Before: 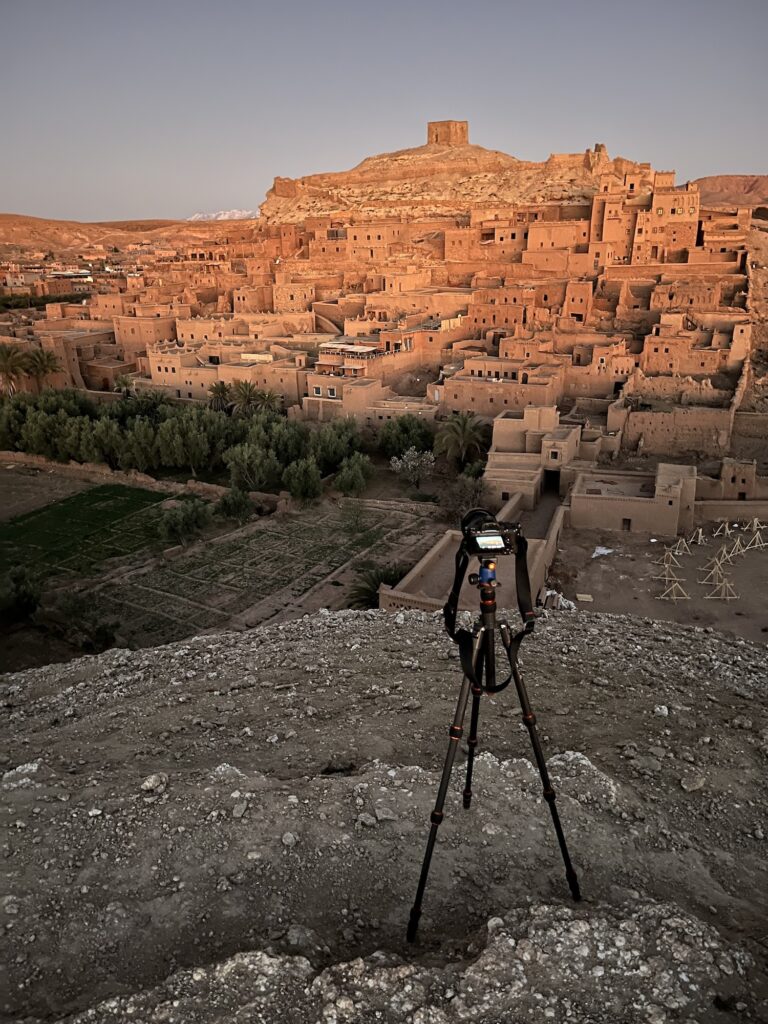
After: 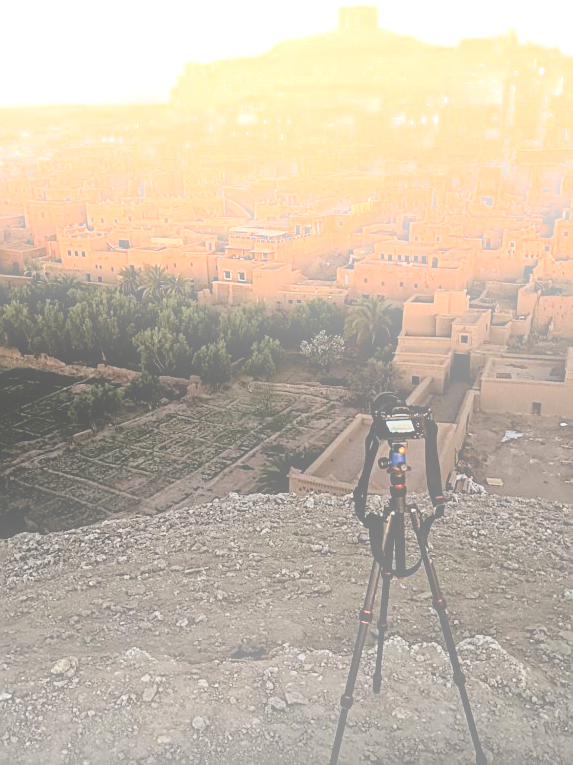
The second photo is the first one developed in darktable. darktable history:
bloom: size 25%, threshold 5%, strength 90%
filmic rgb: black relative exposure -7.92 EV, white relative exposure 4.13 EV, threshold 3 EV, hardness 4.02, latitude 51.22%, contrast 1.013, shadows ↔ highlights balance 5.35%, color science v5 (2021), contrast in shadows safe, contrast in highlights safe, enable highlight reconstruction true
crop and rotate: left 11.831%, top 11.346%, right 13.429%, bottom 13.899%
sharpen: on, module defaults
